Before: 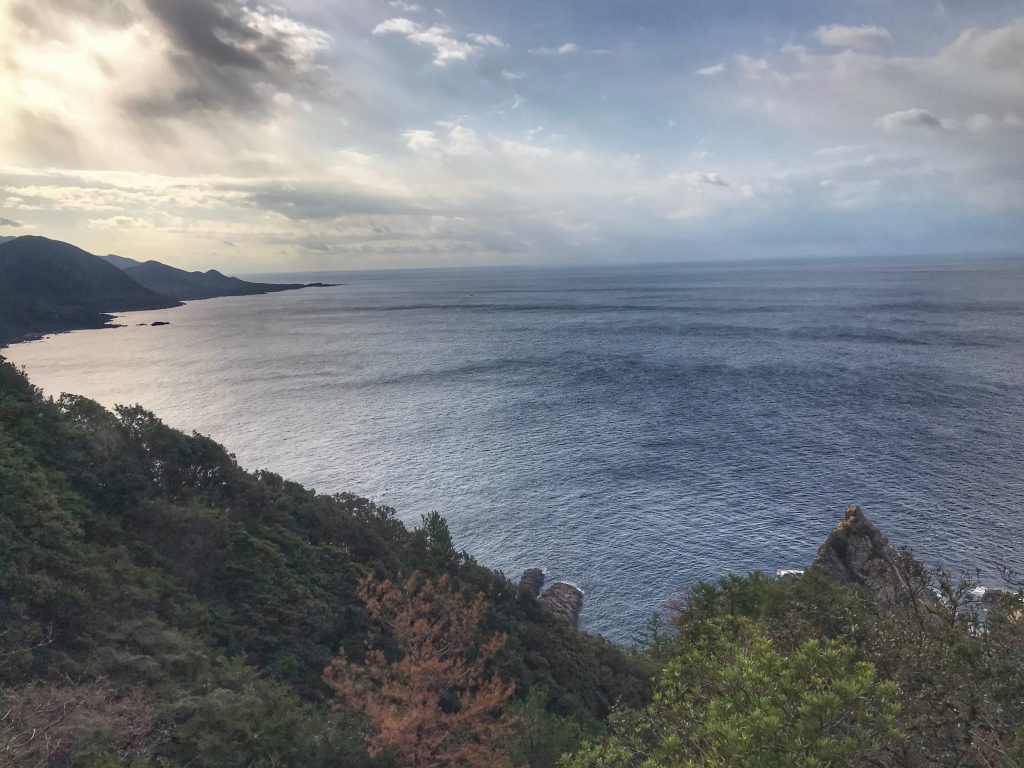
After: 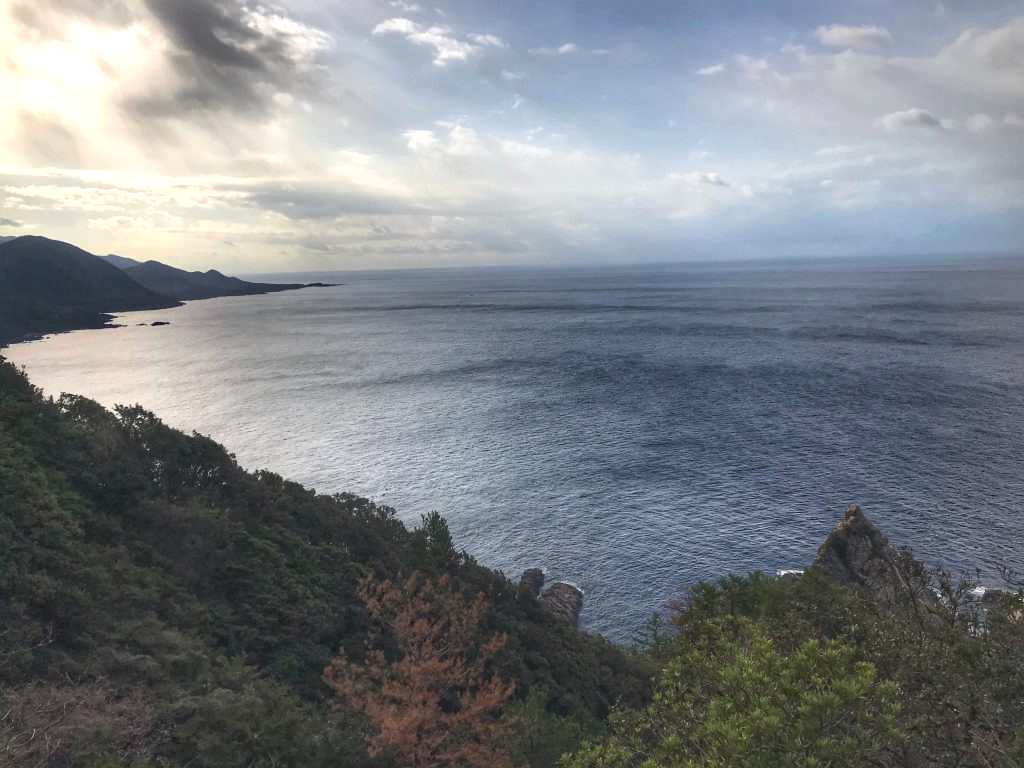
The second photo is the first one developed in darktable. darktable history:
tone equalizer: -8 EV 0 EV, -7 EV 0.003 EV, -6 EV -0.003 EV, -5 EV -0.011 EV, -4 EV -0.066 EV, -3 EV -0.223 EV, -2 EV -0.249 EV, -1 EV 0.101 EV, +0 EV 0.301 EV
